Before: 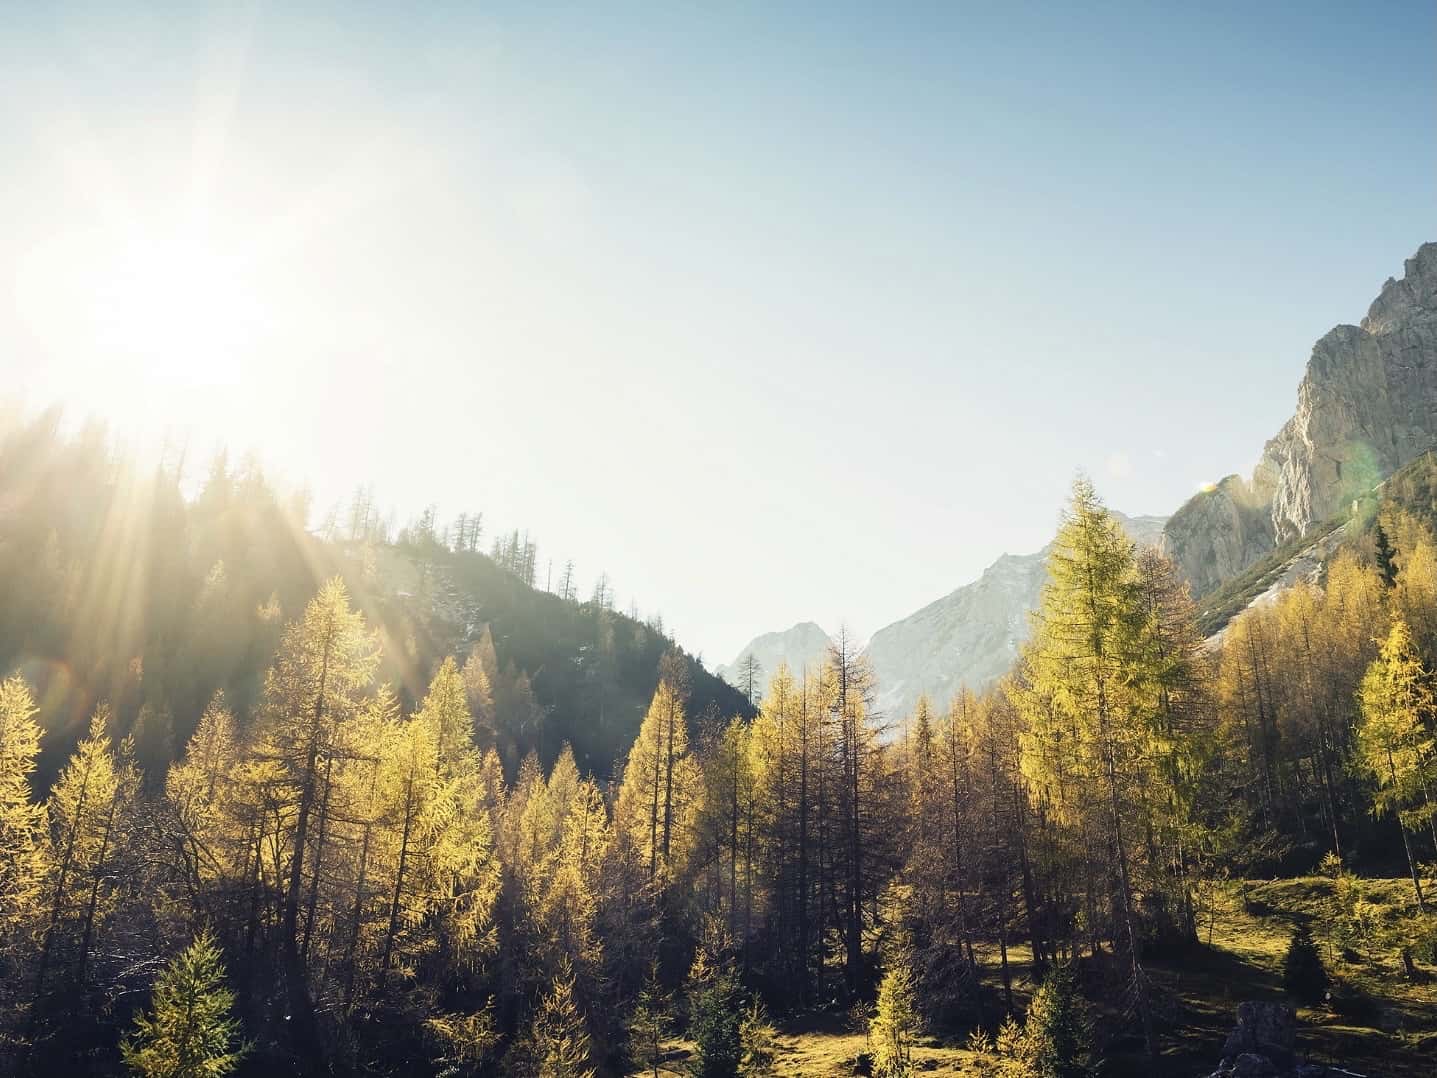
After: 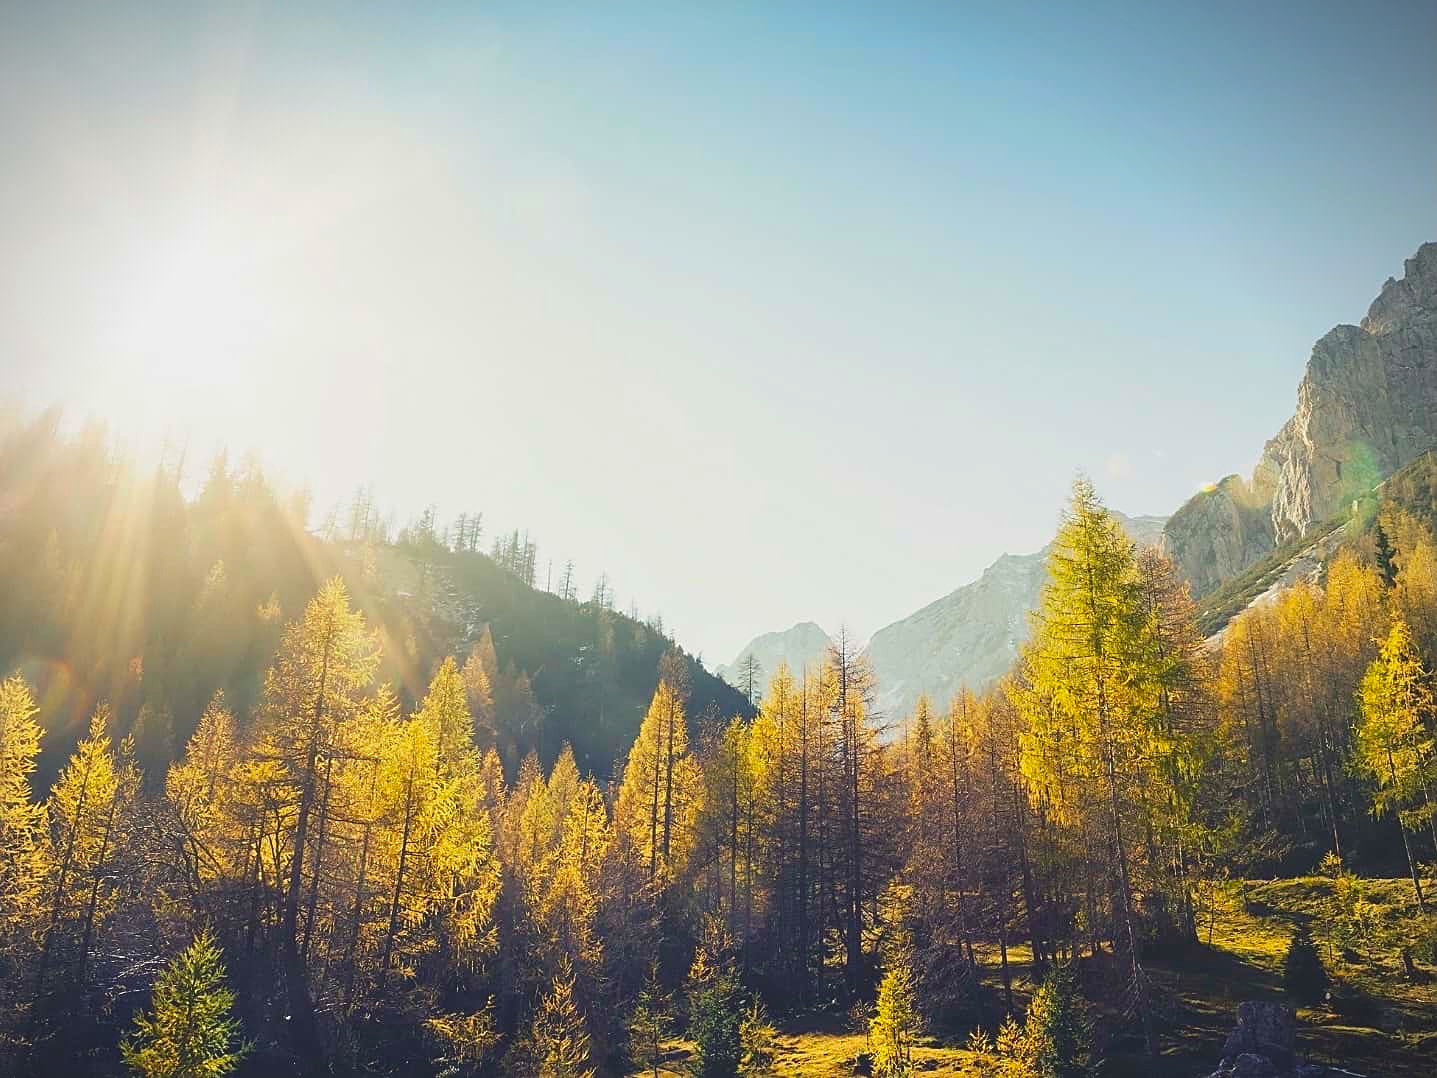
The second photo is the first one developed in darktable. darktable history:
vignetting: fall-off start 91.29%, center (-0.029, 0.246)
contrast brightness saturation: contrast -0.204, saturation 0.187
sharpen: on, module defaults
exposure: exposure 0.201 EV, compensate exposure bias true, compensate highlight preservation false
